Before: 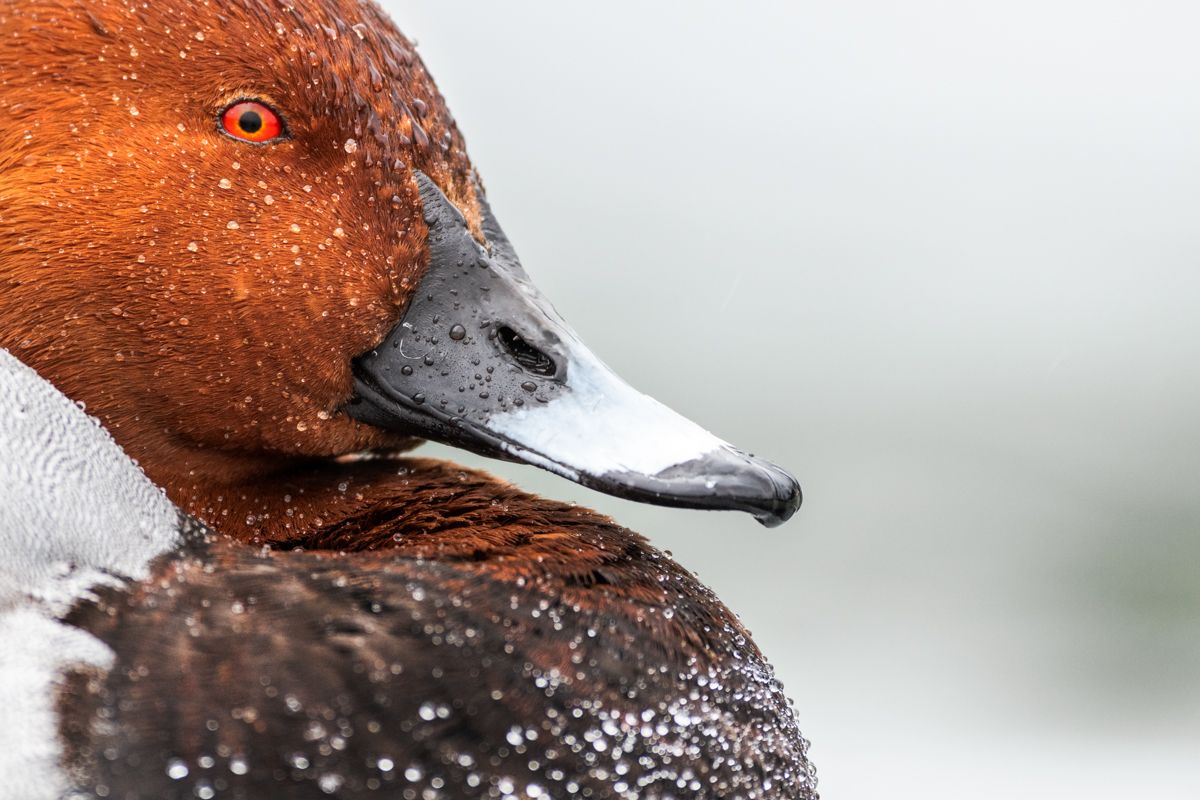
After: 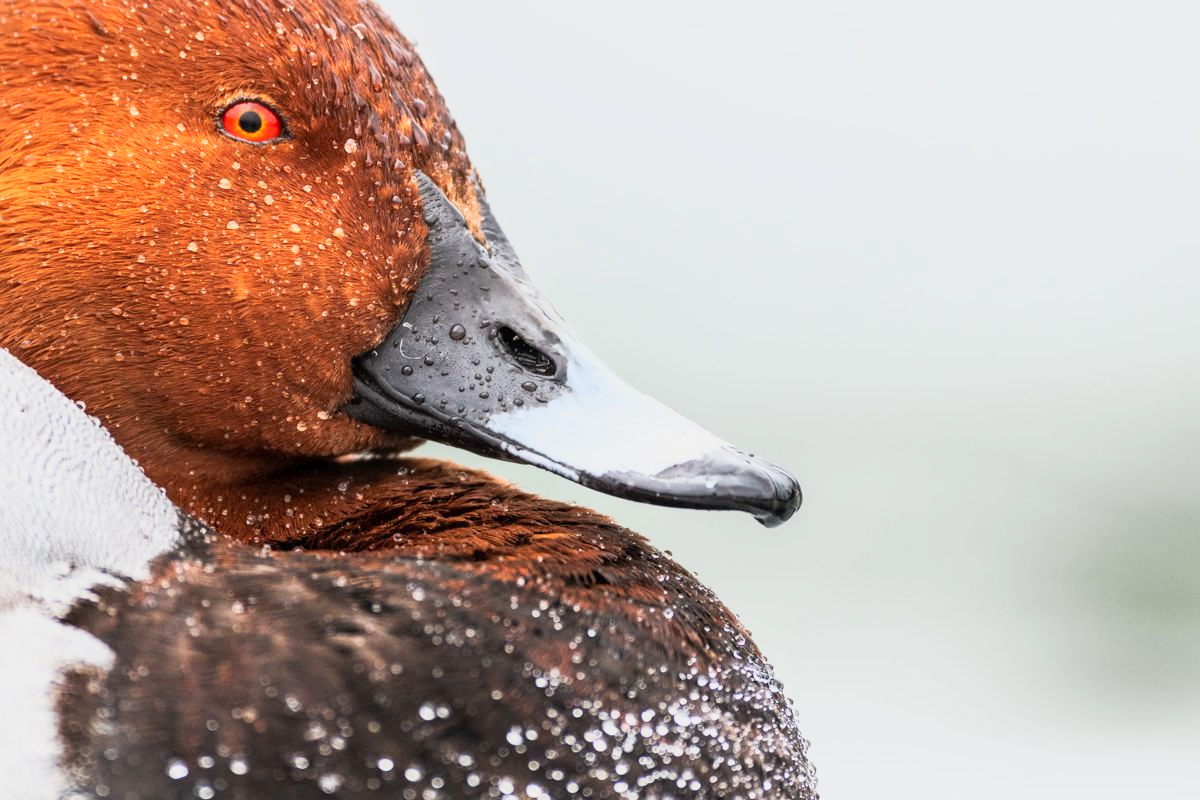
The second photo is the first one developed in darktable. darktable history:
base curve: curves: ch0 [(0, 0) (0.088, 0.125) (0.176, 0.251) (0.354, 0.501) (0.613, 0.749) (1, 0.877)]
